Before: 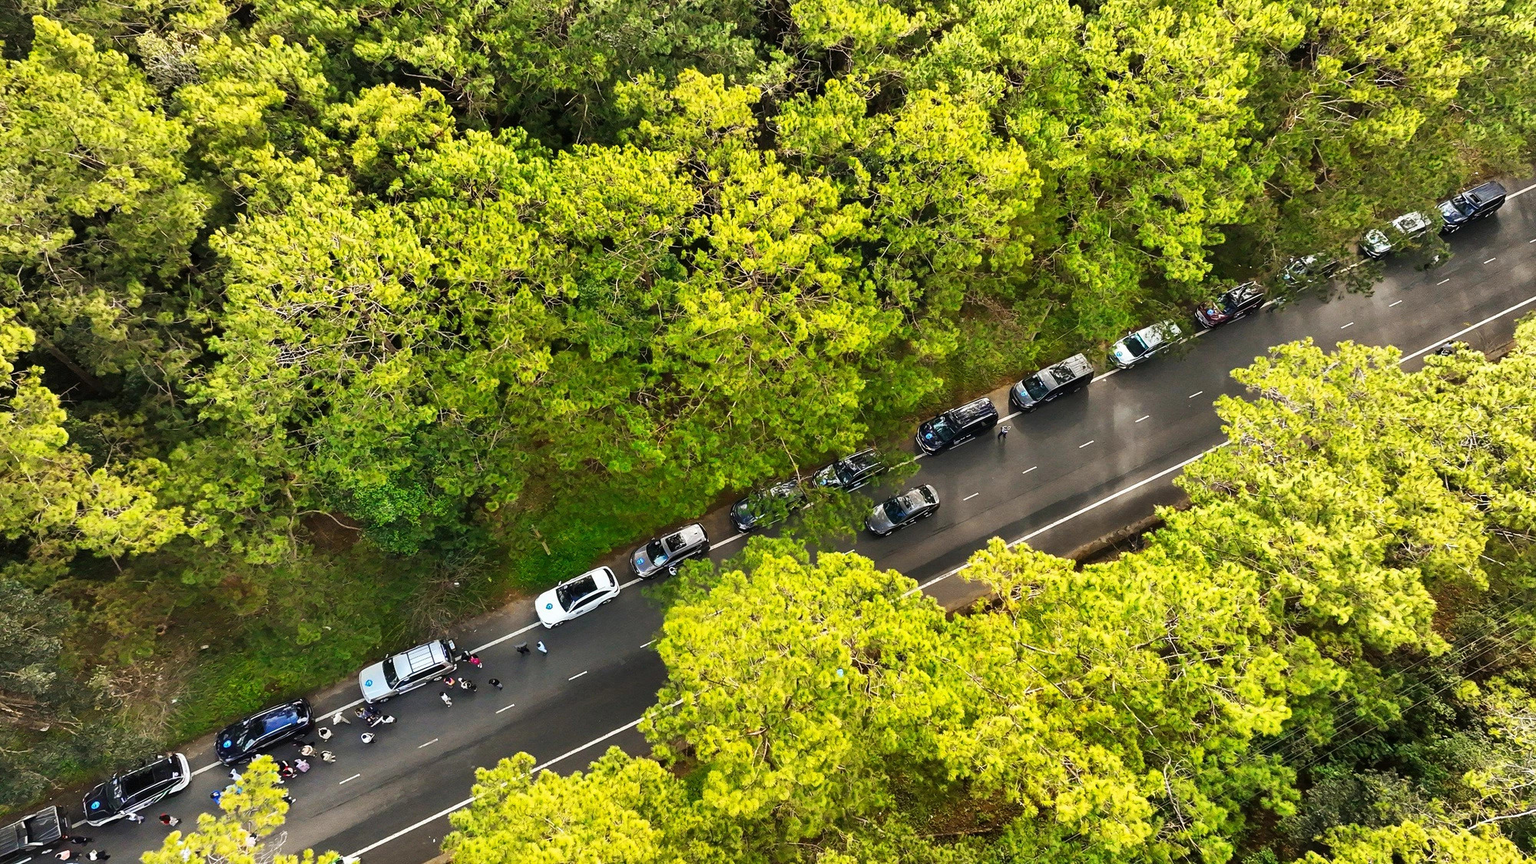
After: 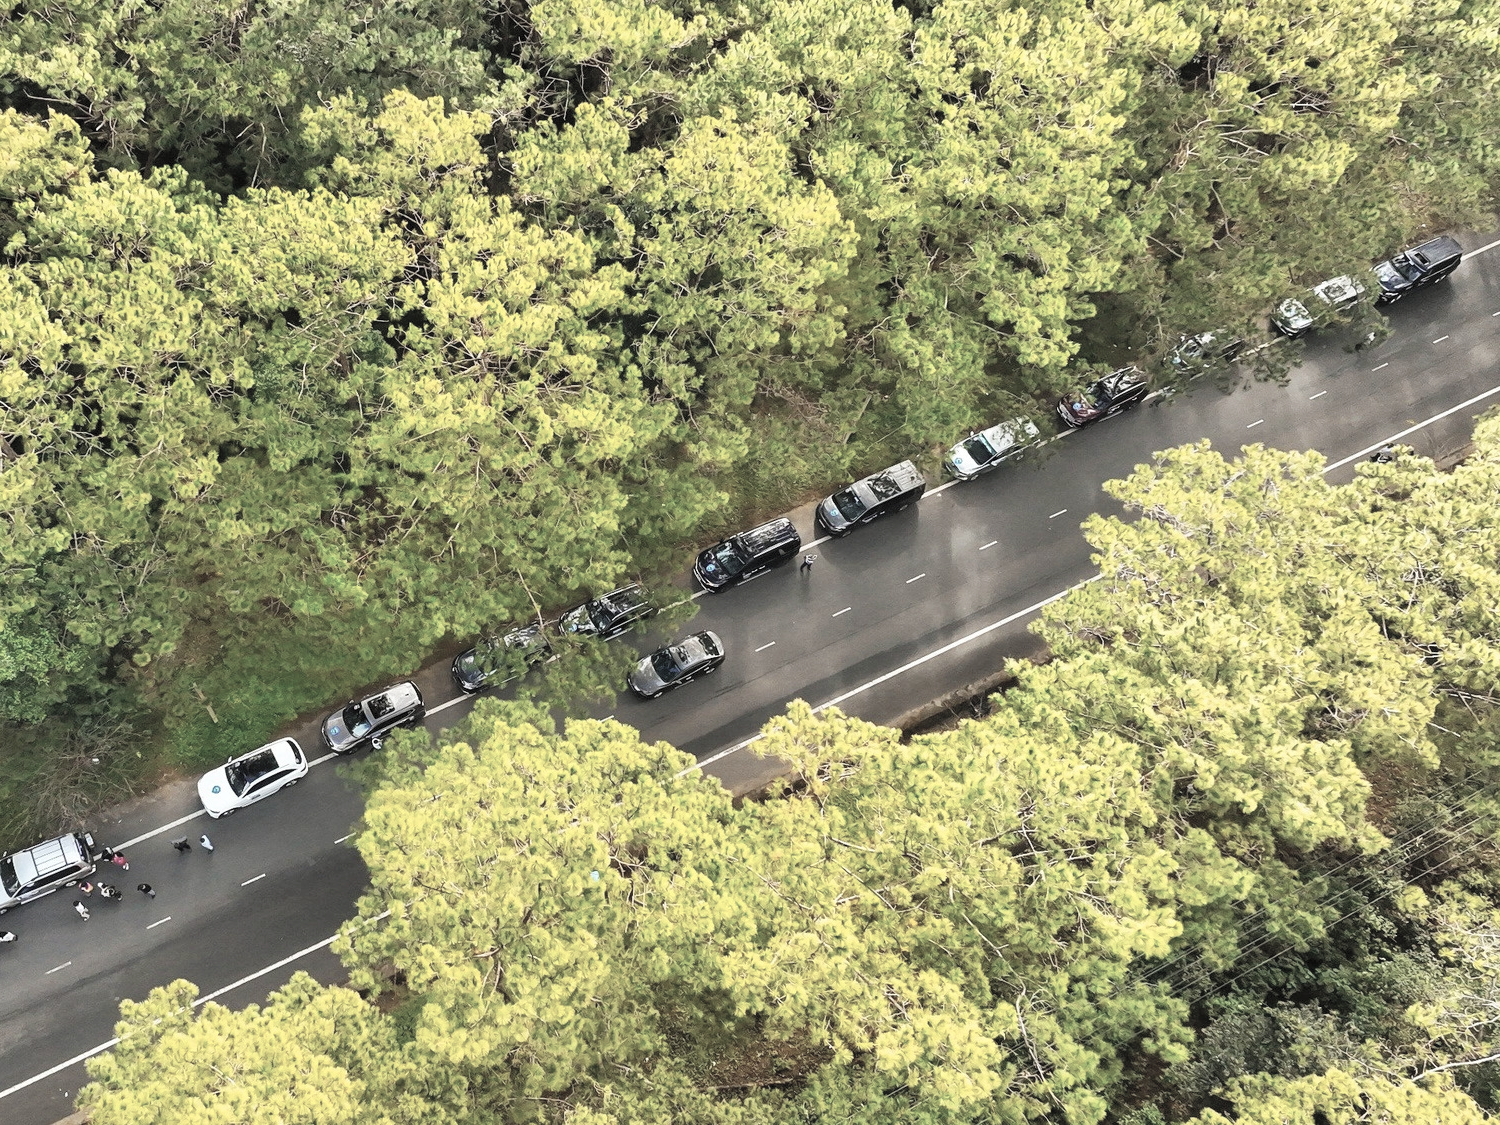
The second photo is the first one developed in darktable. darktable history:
contrast brightness saturation: brightness 0.188, saturation -0.49
crop and rotate: left 25%
tone equalizer: edges refinement/feathering 500, mask exposure compensation -1.57 EV, preserve details no
